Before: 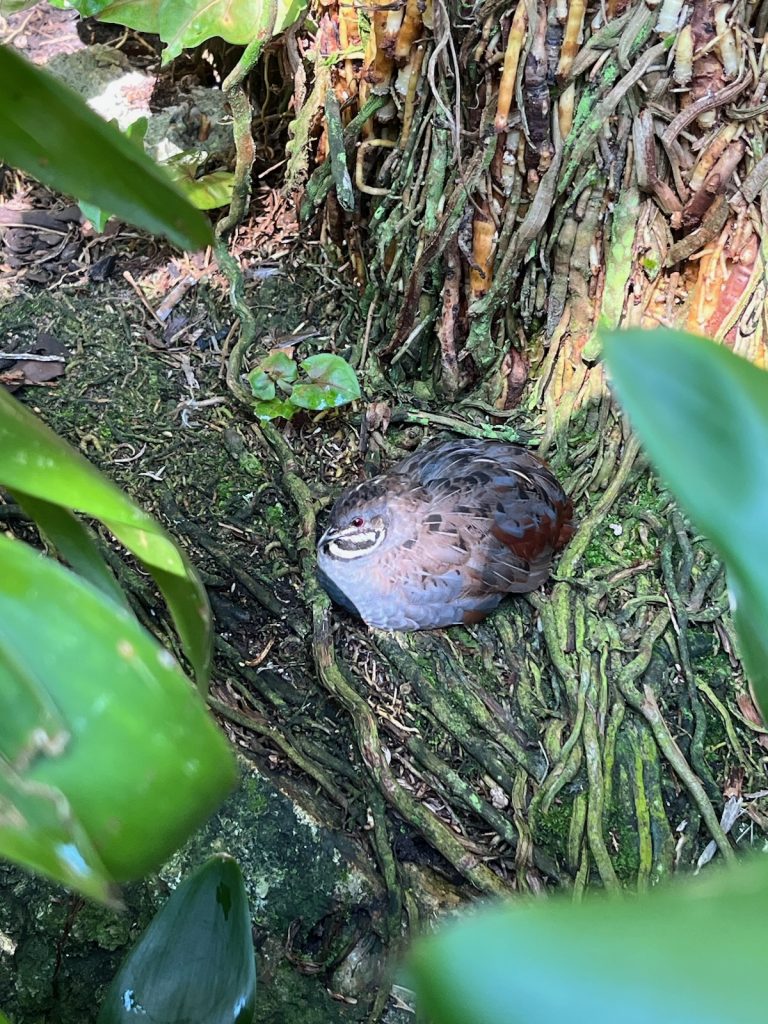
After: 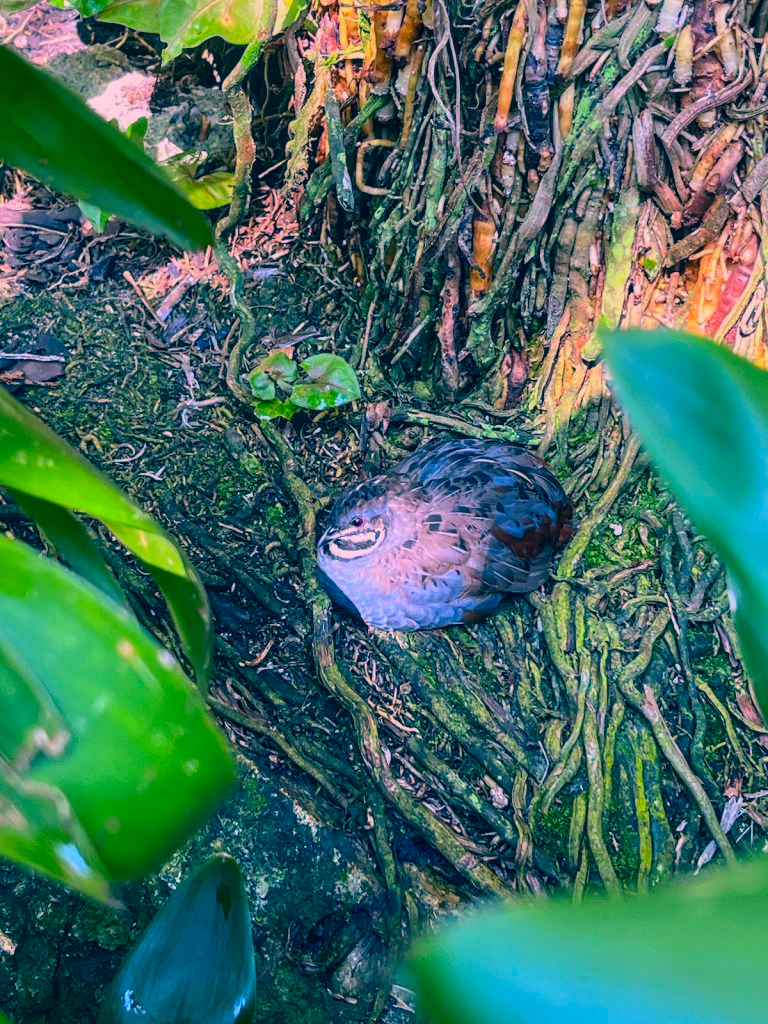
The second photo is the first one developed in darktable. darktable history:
local contrast: on, module defaults
color correction: highlights a* 16.99, highlights b* 0.218, shadows a* -14.68, shadows b* -14.45, saturation 1.55
shadows and highlights: radius 121.04, shadows 21.94, white point adjustment -9.67, highlights -14.72, soften with gaussian
